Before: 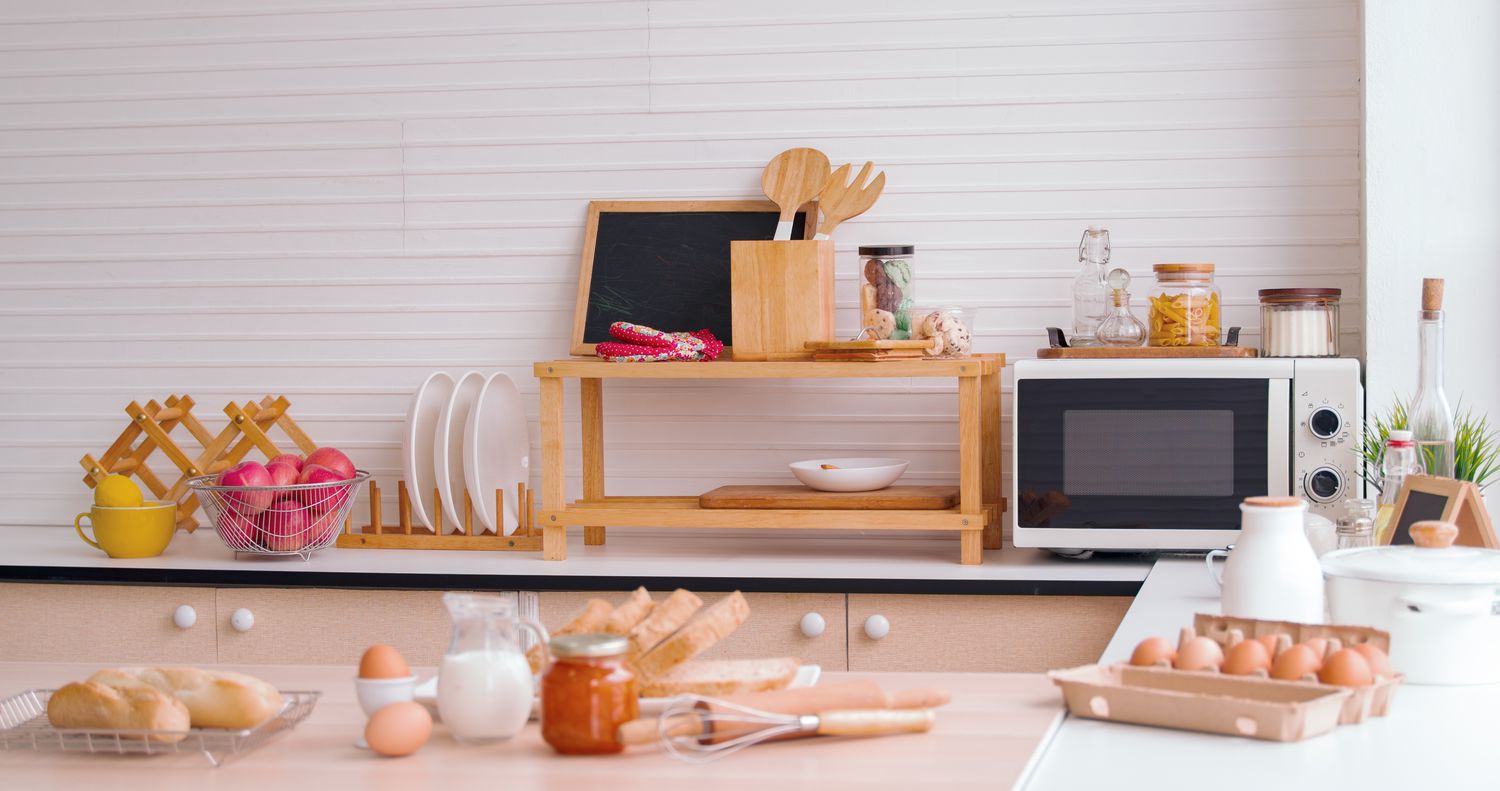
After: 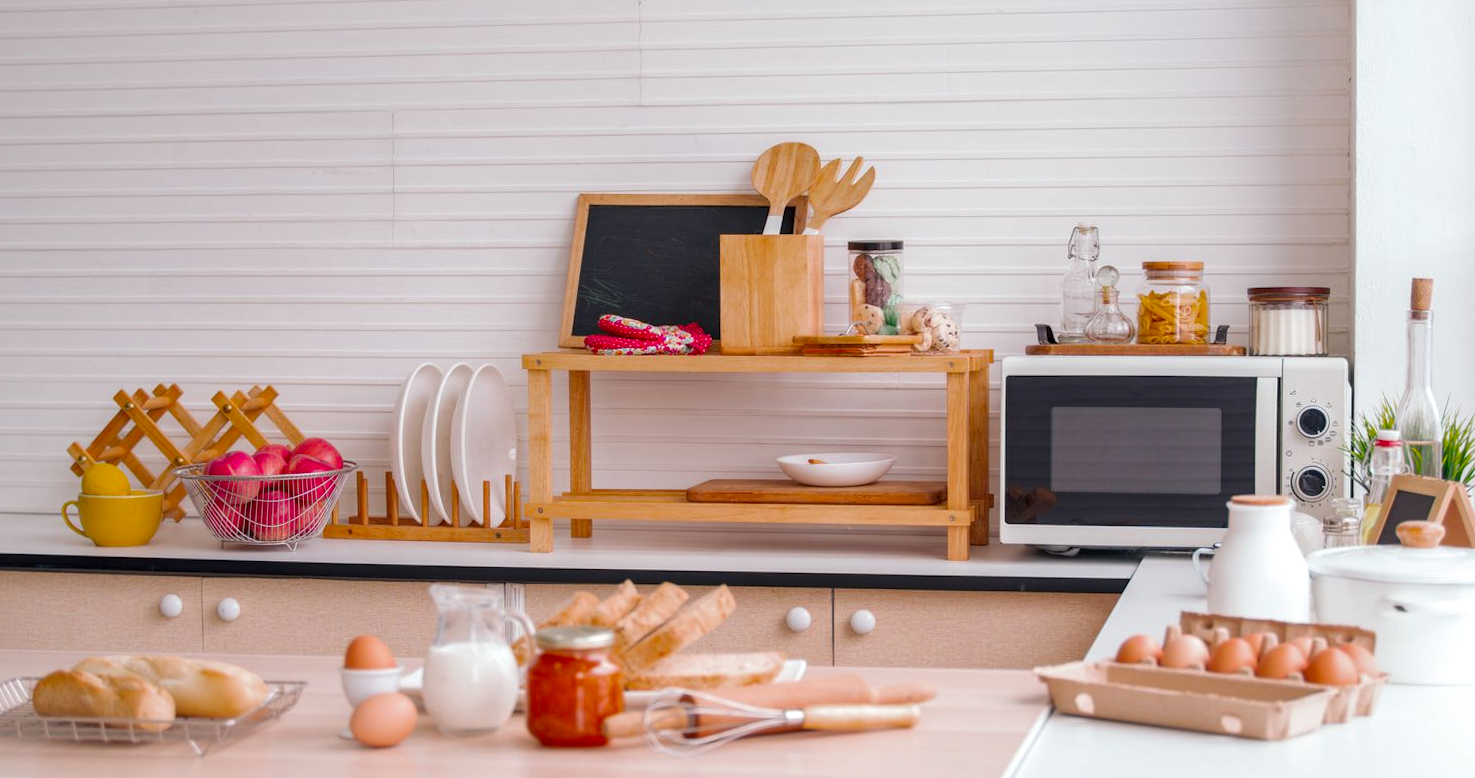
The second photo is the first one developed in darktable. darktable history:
local contrast: on, module defaults
crop and rotate: angle -0.5°
vibrance: vibrance 100%
